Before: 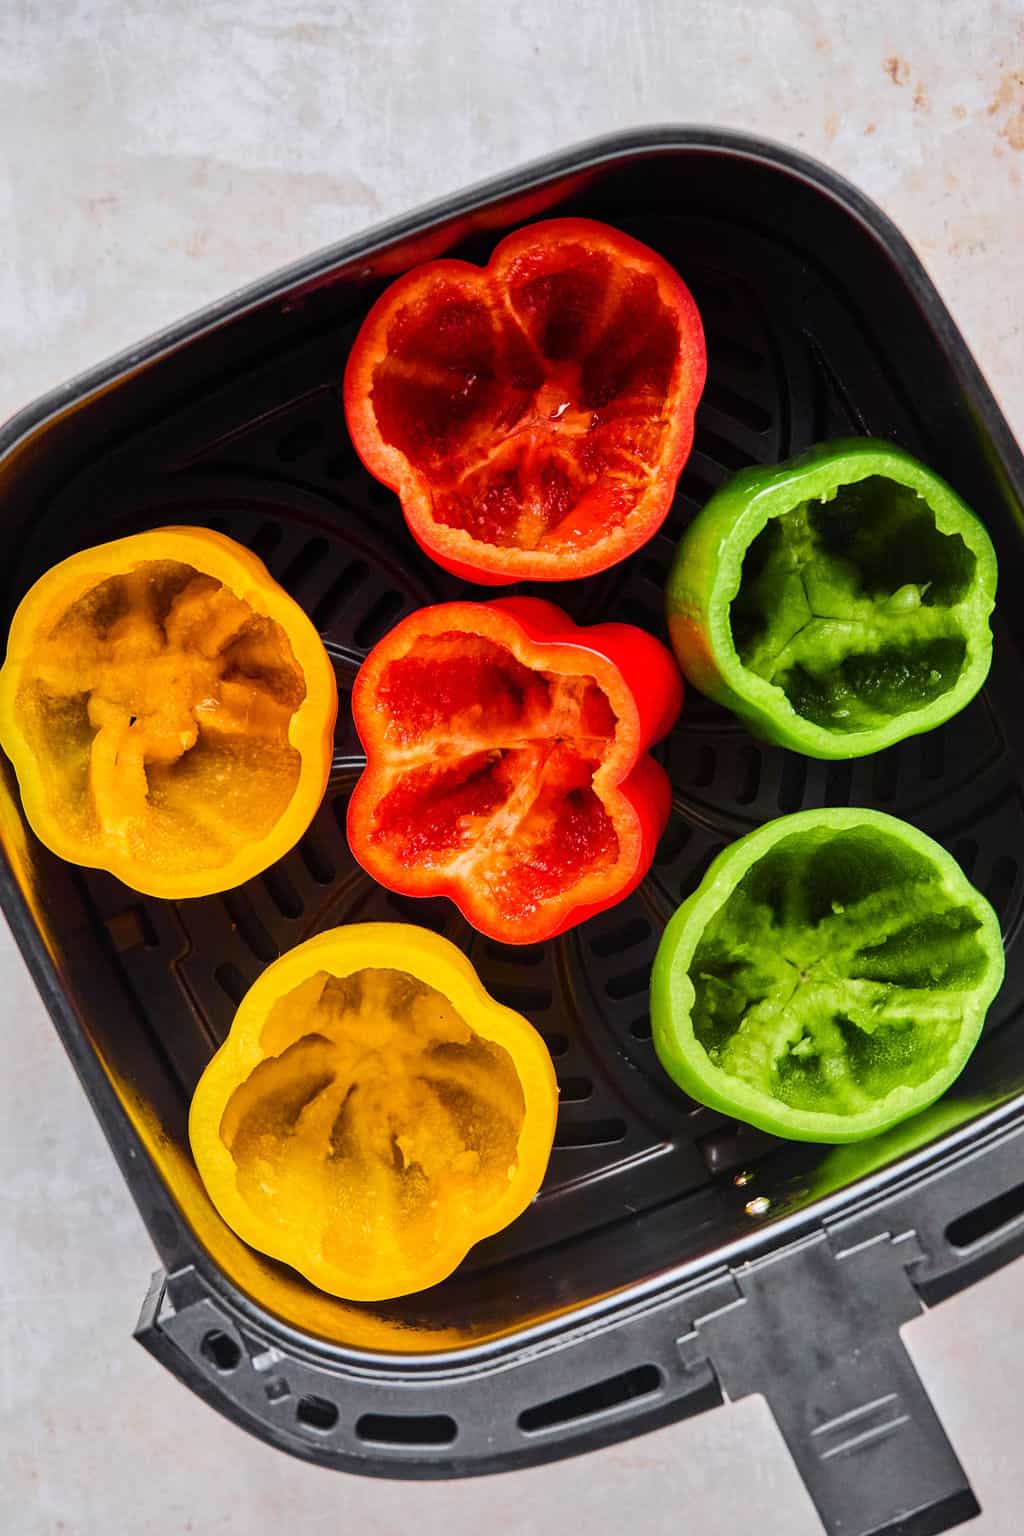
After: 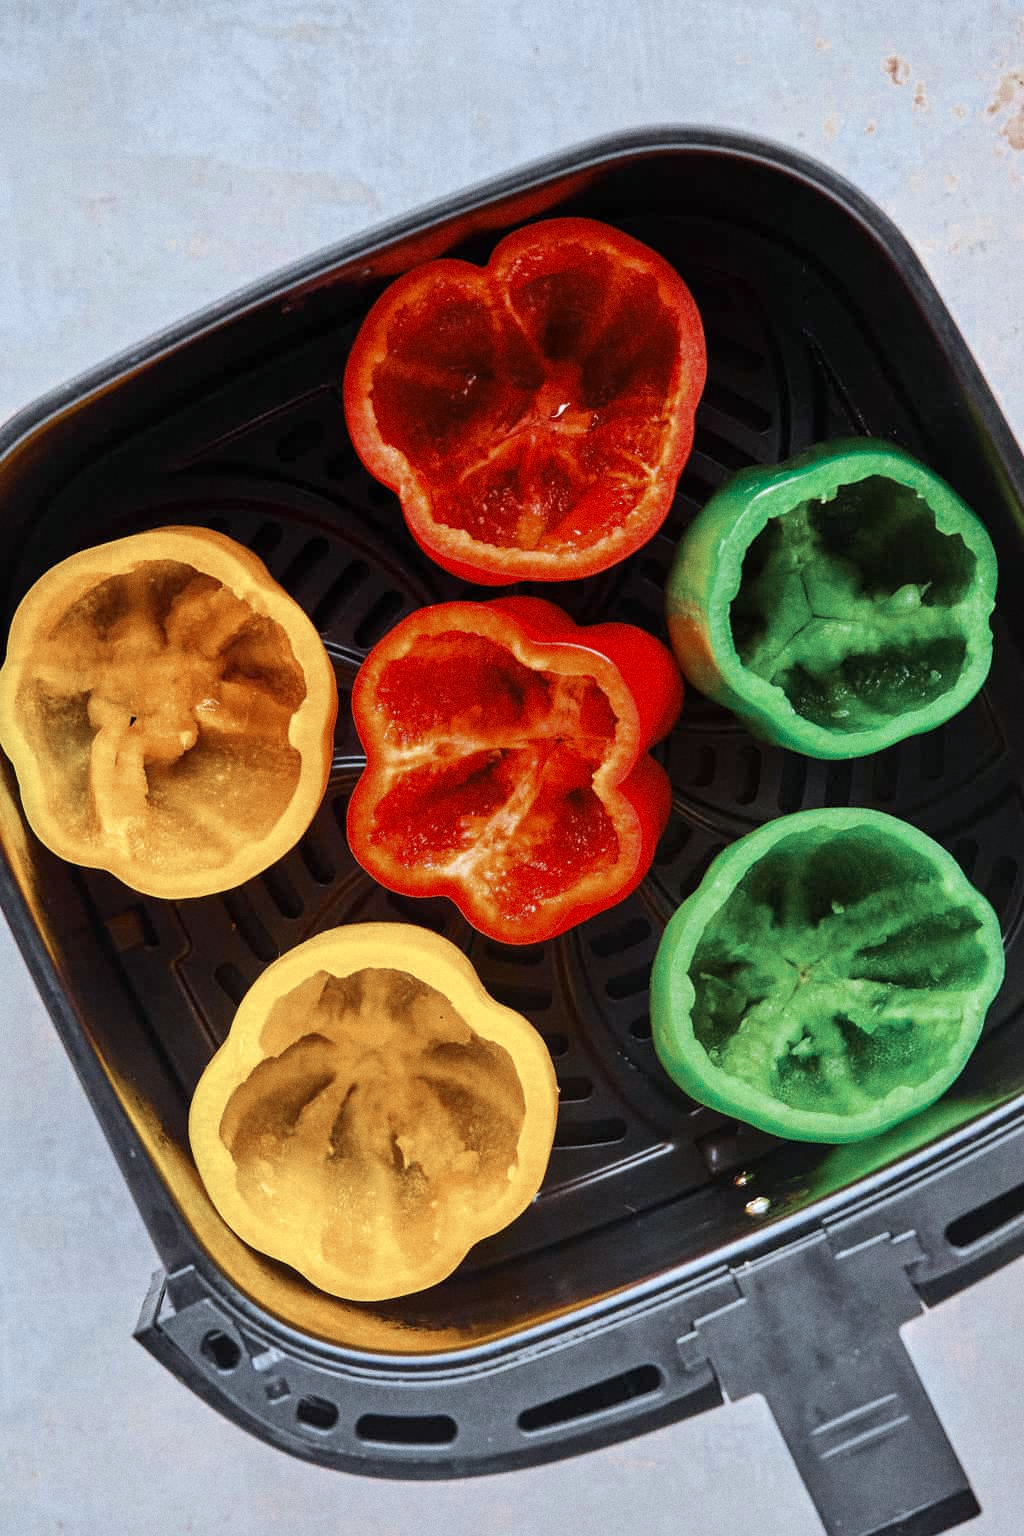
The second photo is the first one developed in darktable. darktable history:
color zones: curves: ch0 [(0, 0.5) (0.125, 0.4) (0.25, 0.5) (0.375, 0.4) (0.5, 0.4) (0.625, 0.35) (0.75, 0.35) (0.875, 0.5)]; ch1 [(0, 0.35) (0.125, 0.45) (0.25, 0.35) (0.375, 0.35) (0.5, 0.35) (0.625, 0.35) (0.75, 0.45) (0.875, 0.35)]; ch2 [(0, 0.6) (0.125, 0.5) (0.25, 0.5) (0.375, 0.6) (0.5, 0.6) (0.625, 0.5) (0.75, 0.5) (0.875, 0.5)]
color correction: highlights a* -4.18, highlights b* -10.81
grain: coarseness 0.09 ISO
exposure: exposure 0.2 EV, compensate highlight preservation false
